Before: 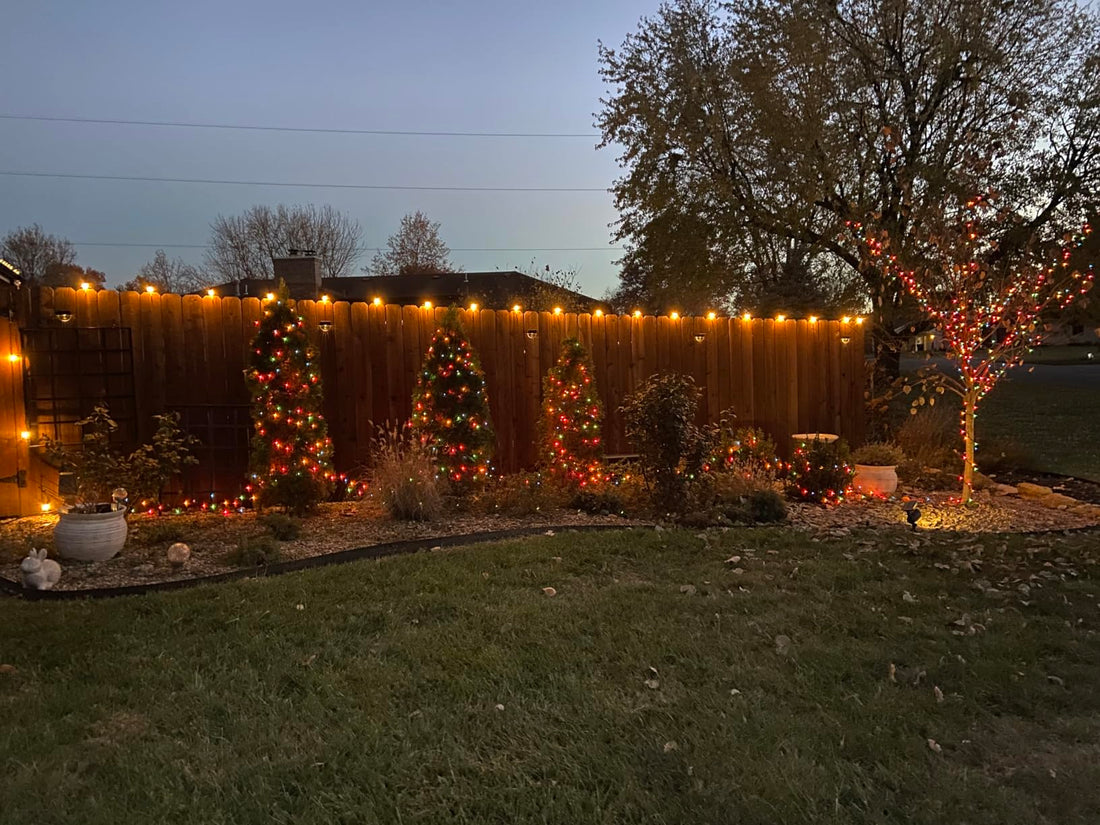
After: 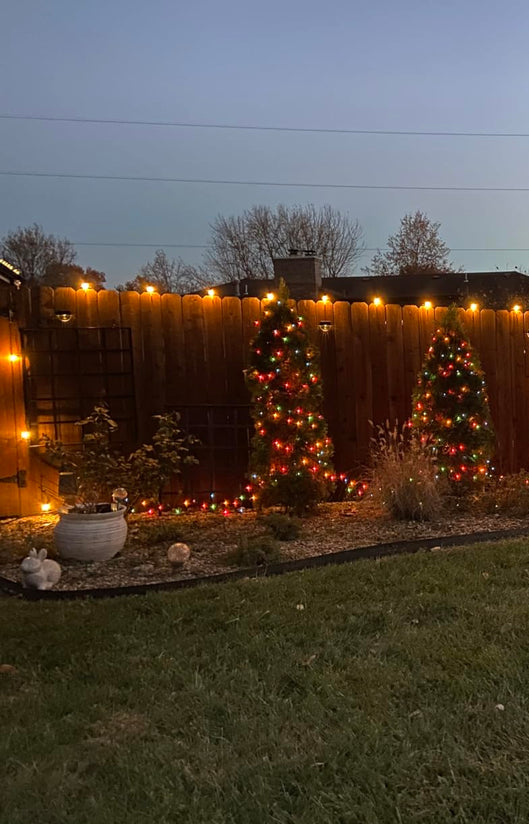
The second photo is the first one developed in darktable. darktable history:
crop and rotate: left 0.046%, top 0%, right 51.782%
